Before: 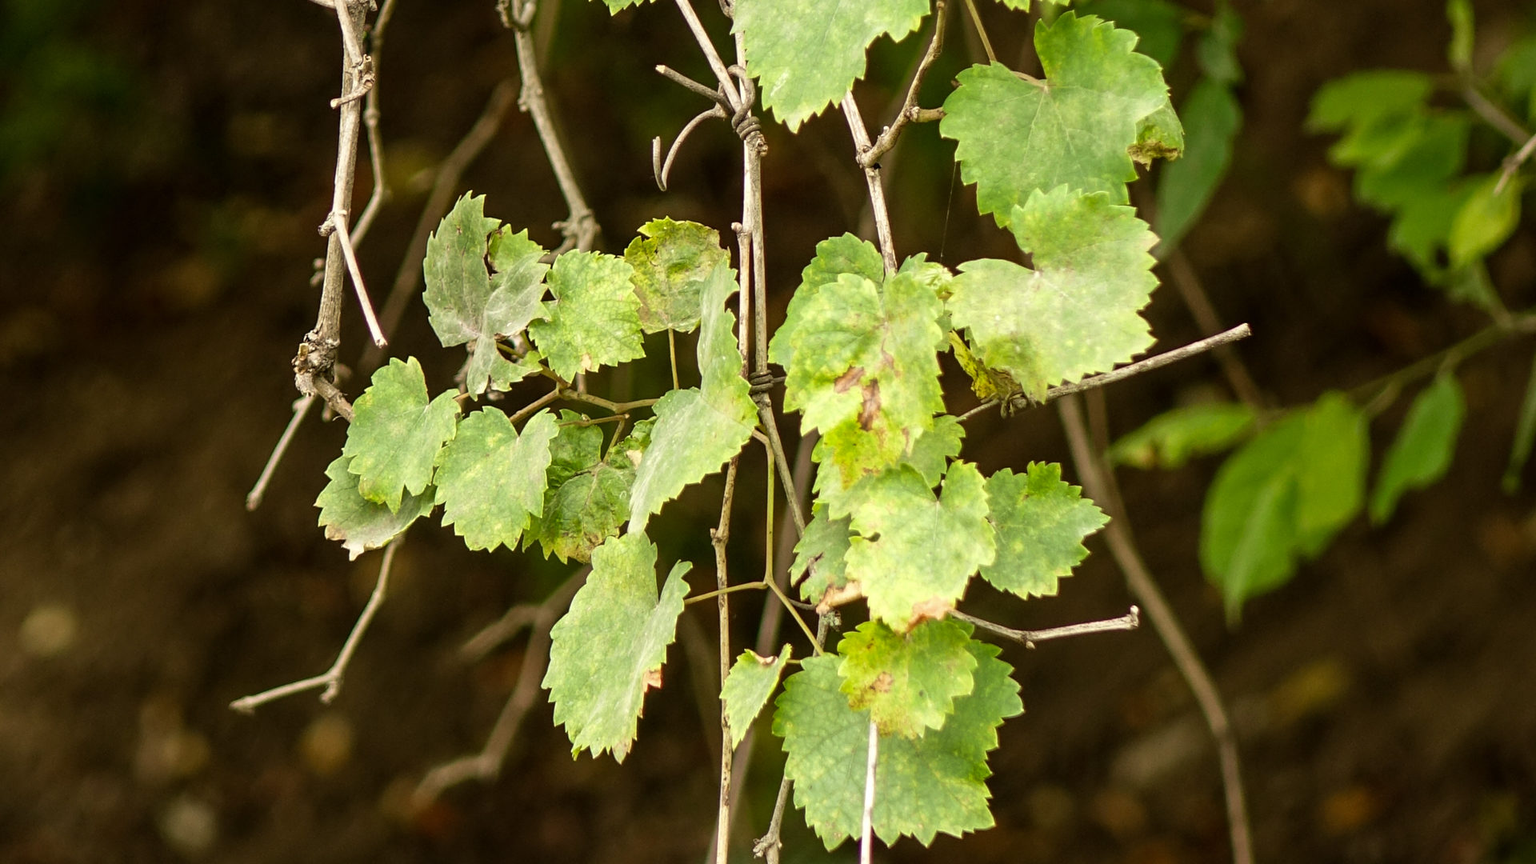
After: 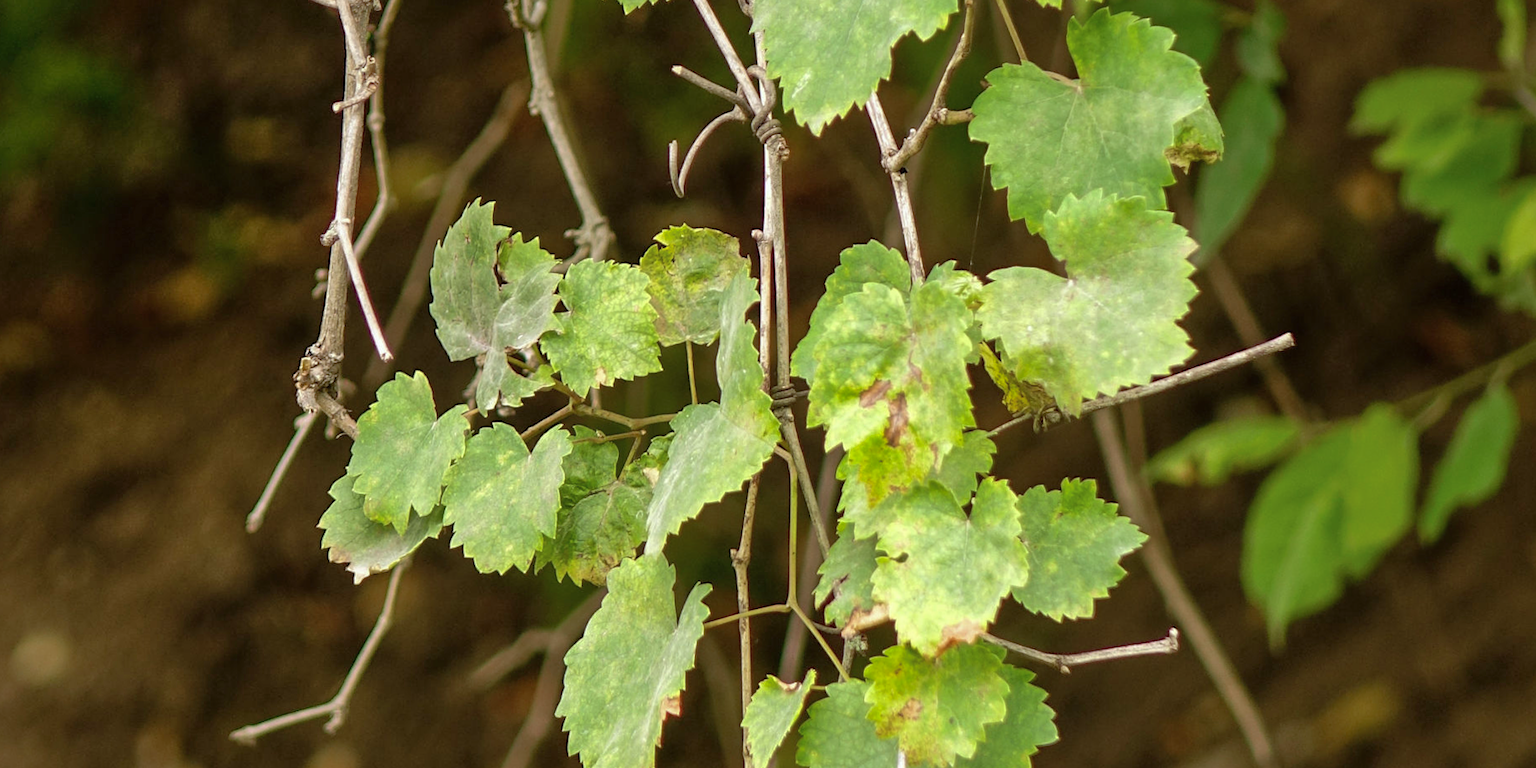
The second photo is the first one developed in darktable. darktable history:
color calibration: illuminant as shot in camera, x 0.358, y 0.373, temperature 4628.91 K
shadows and highlights: on, module defaults
crop and rotate: angle 0.21°, left 0.368%, right 3.149%, bottom 14.134%
